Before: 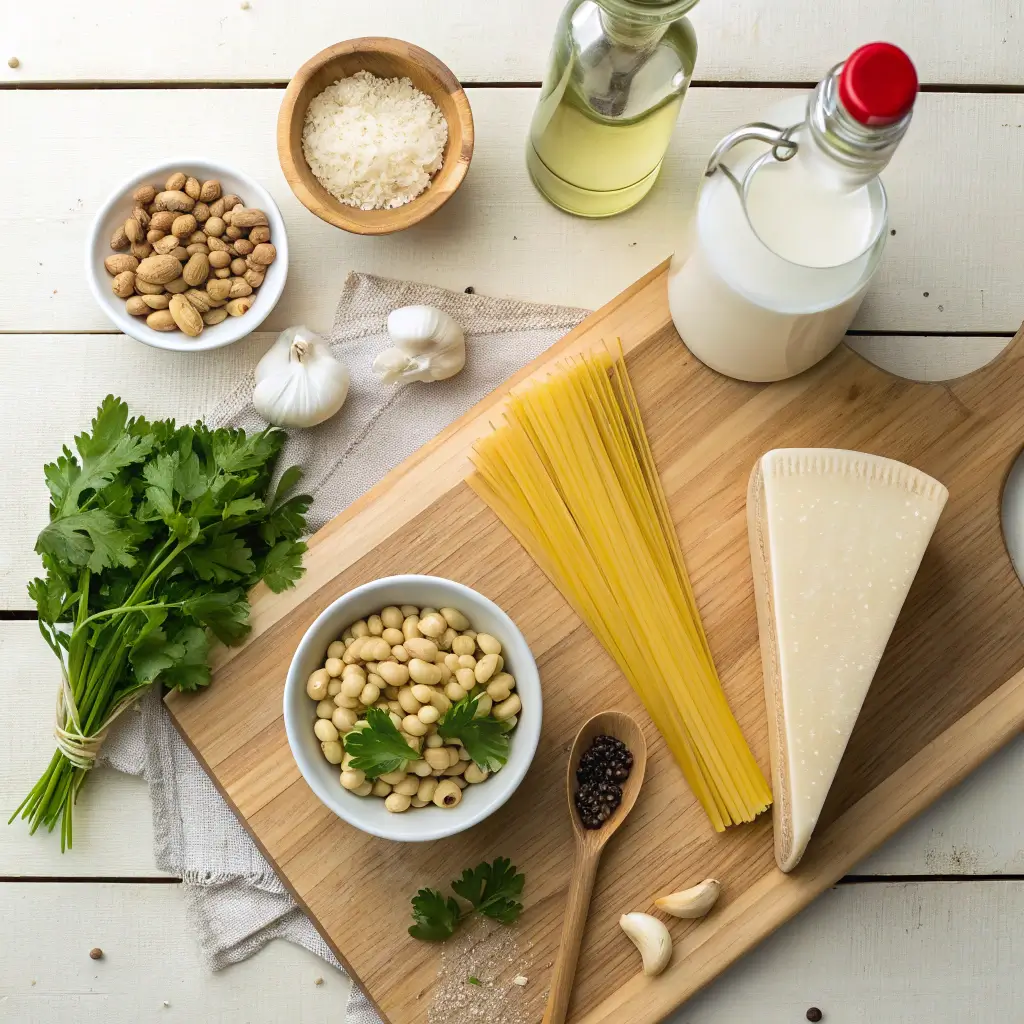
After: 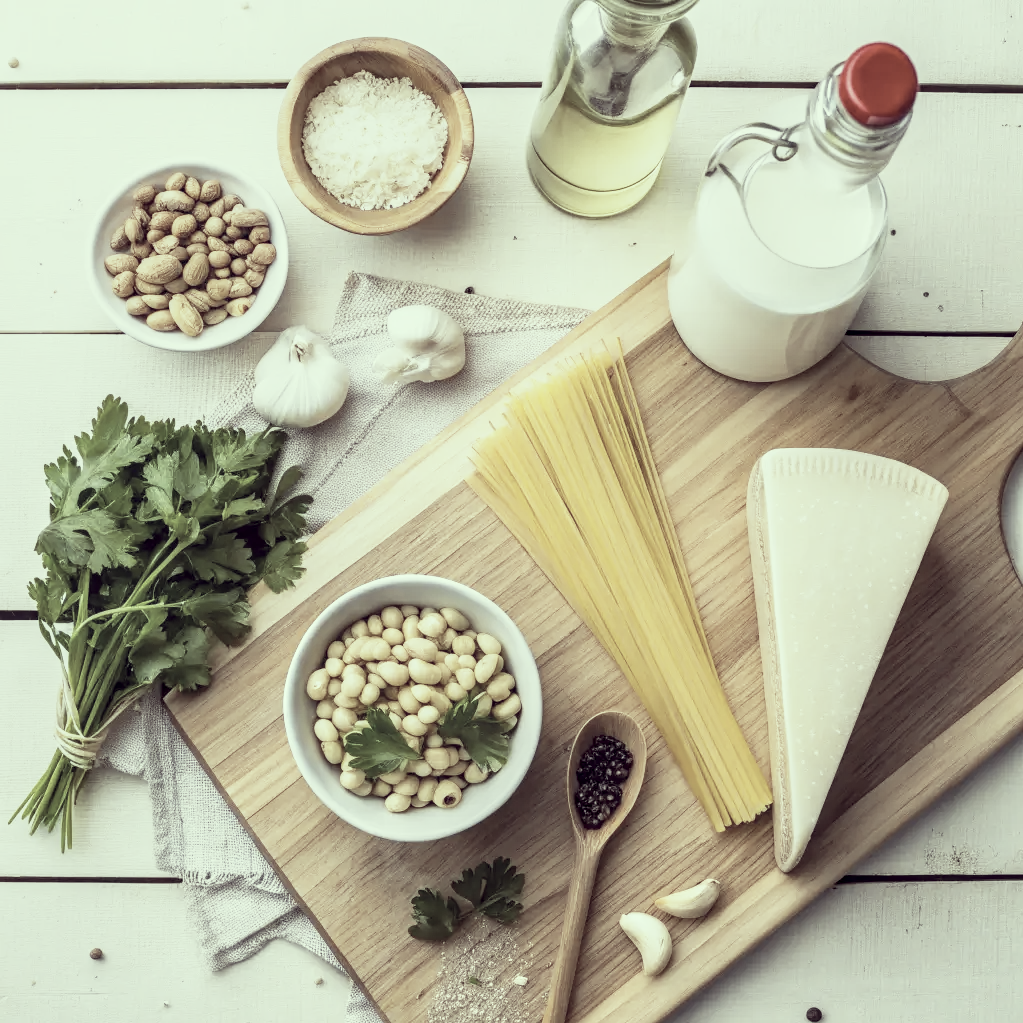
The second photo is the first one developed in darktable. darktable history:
color correction: highlights a* -20.17, highlights b* 20.27, shadows a* 20.03, shadows b* -20.46, saturation 0.43
local contrast: detail 130%
base curve: curves: ch0 [(0, 0) (0.088, 0.125) (0.176, 0.251) (0.354, 0.501) (0.613, 0.749) (1, 0.877)], preserve colors none
